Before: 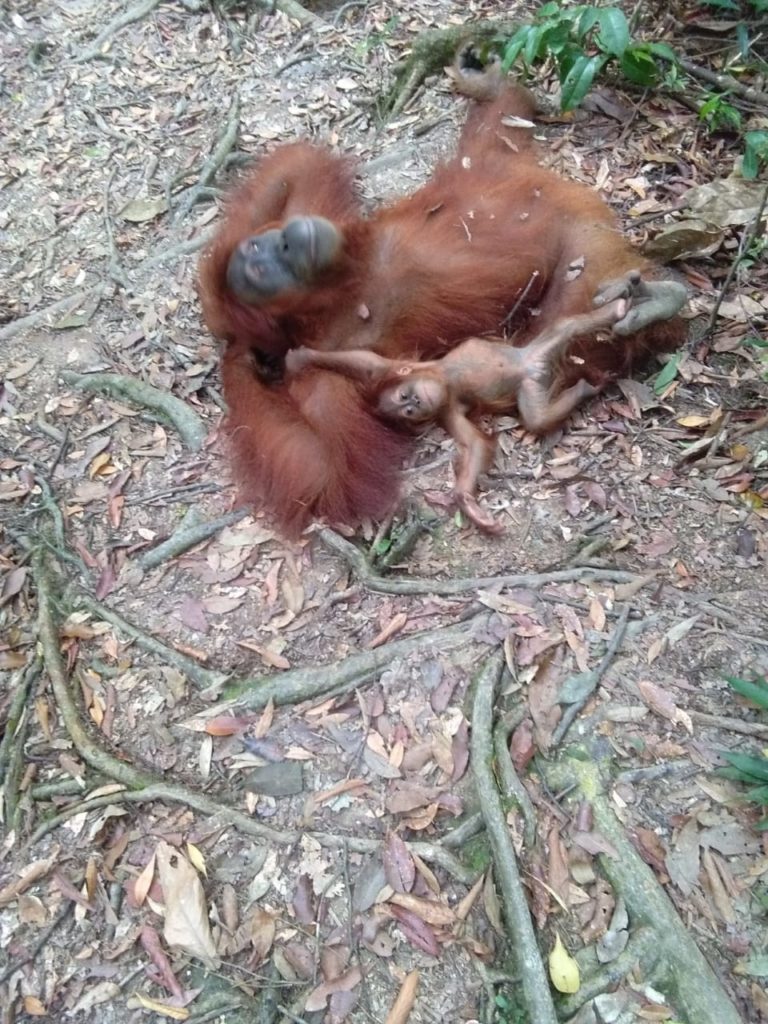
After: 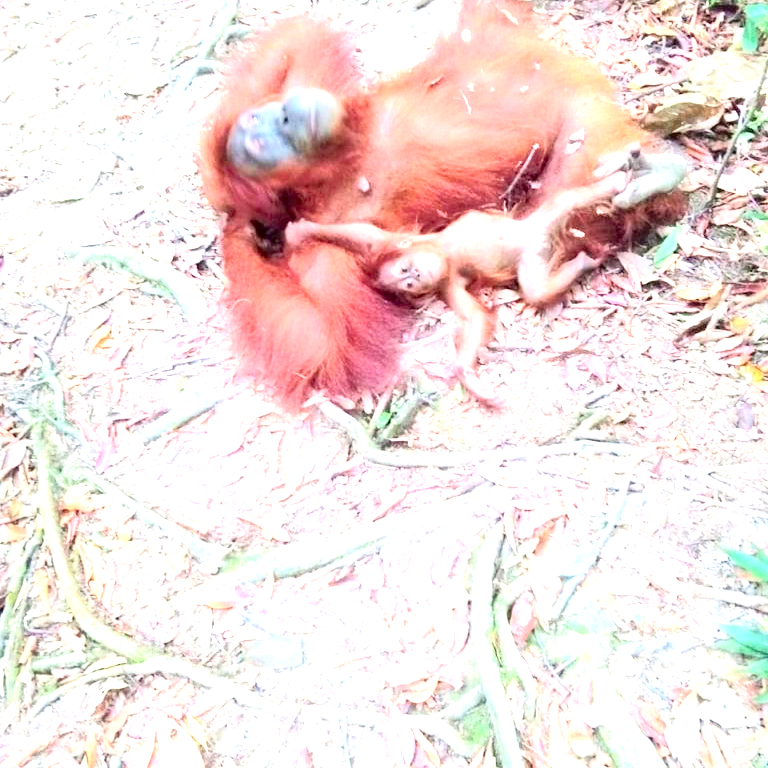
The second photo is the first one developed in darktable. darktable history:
crop and rotate: top 12.426%, bottom 12.484%
exposure: black level correction 0.001, exposure 1.994 EV, compensate highlight preservation false
contrast brightness saturation: contrast 0.199, brightness 0.145, saturation 0.149
tone curve: curves: ch0 [(0, 0) (0.126, 0.061) (0.362, 0.382) (0.498, 0.498) (0.706, 0.712) (1, 1)]; ch1 [(0, 0) (0.5, 0.505) (0.55, 0.578) (1, 1)]; ch2 [(0, 0) (0.44, 0.424) (0.489, 0.483) (0.537, 0.538) (1, 1)], color space Lab, independent channels, preserve colors none
base curve: preserve colors none
